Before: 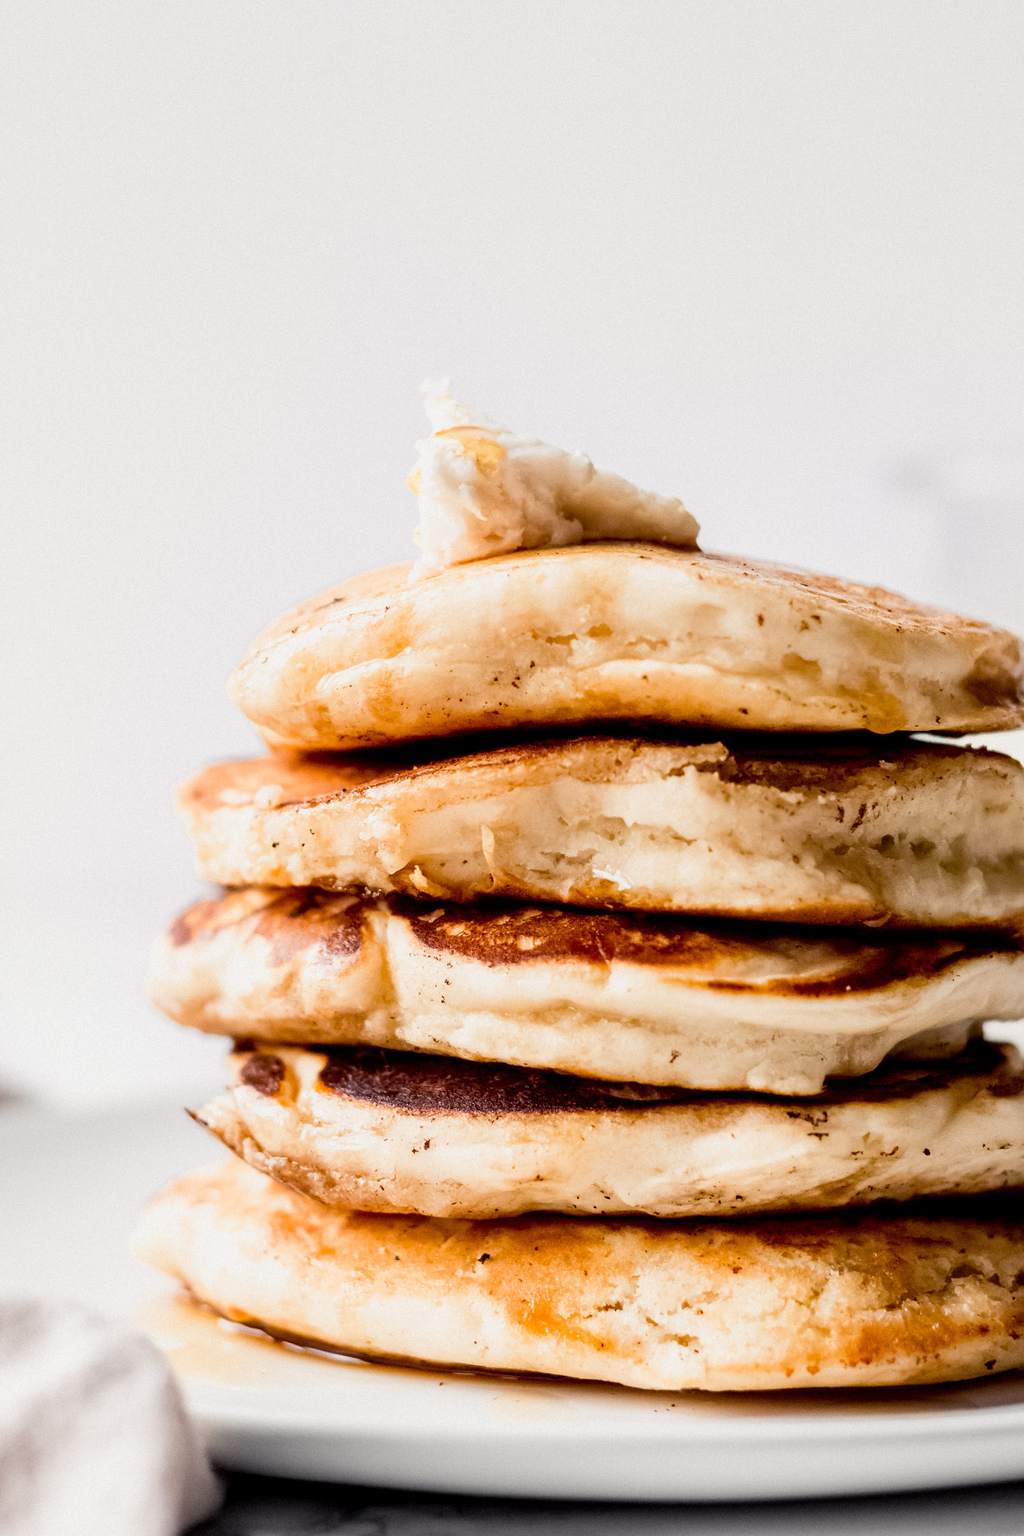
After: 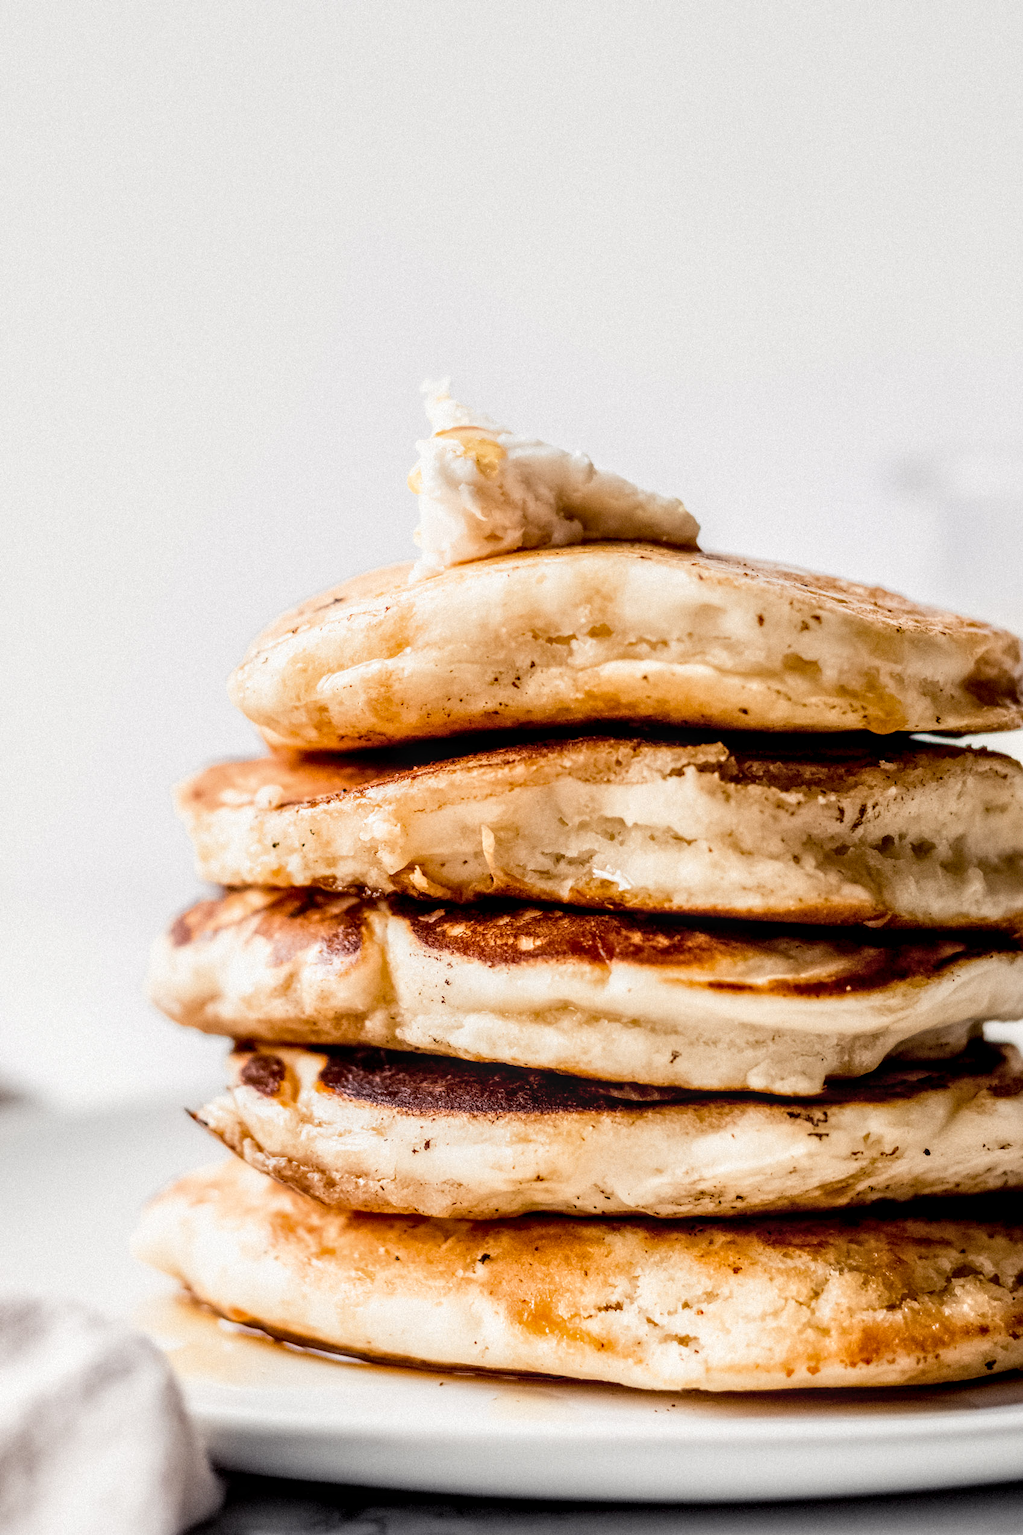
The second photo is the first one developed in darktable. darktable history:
local contrast: highlights 61%, detail 143%, midtone range 0.421
